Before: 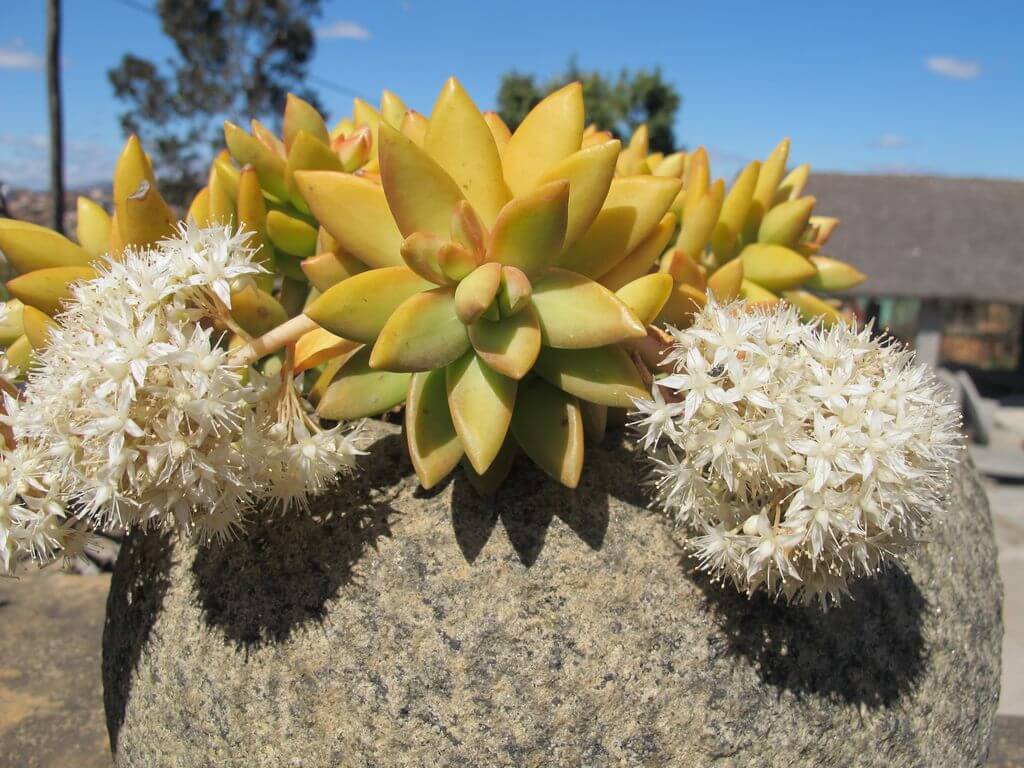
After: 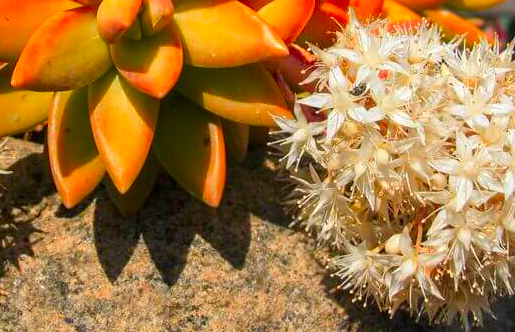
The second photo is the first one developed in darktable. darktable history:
crop: left 35.03%, top 36.625%, right 14.663%, bottom 20.057%
local contrast: on, module defaults
contrast brightness saturation: brightness -0.02, saturation 0.35
color zones: curves: ch1 [(0.24, 0.629) (0.75, 0.5)]; ch2 [(0.255, 0.454) (0.745, 0.491)], mix 102.12%
